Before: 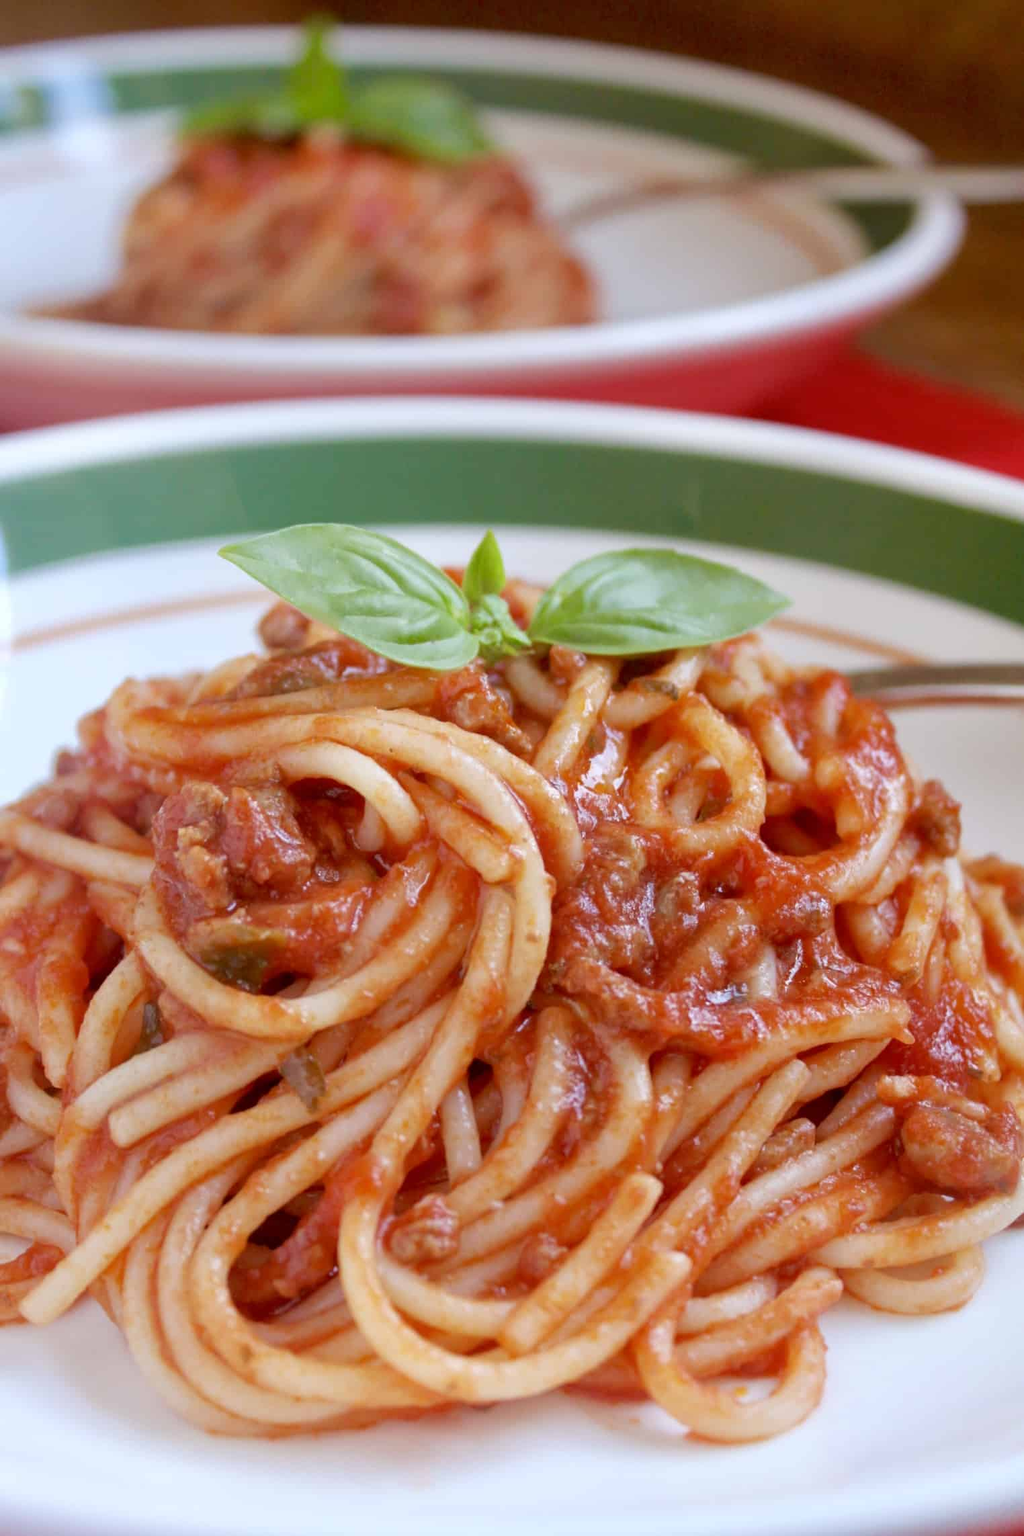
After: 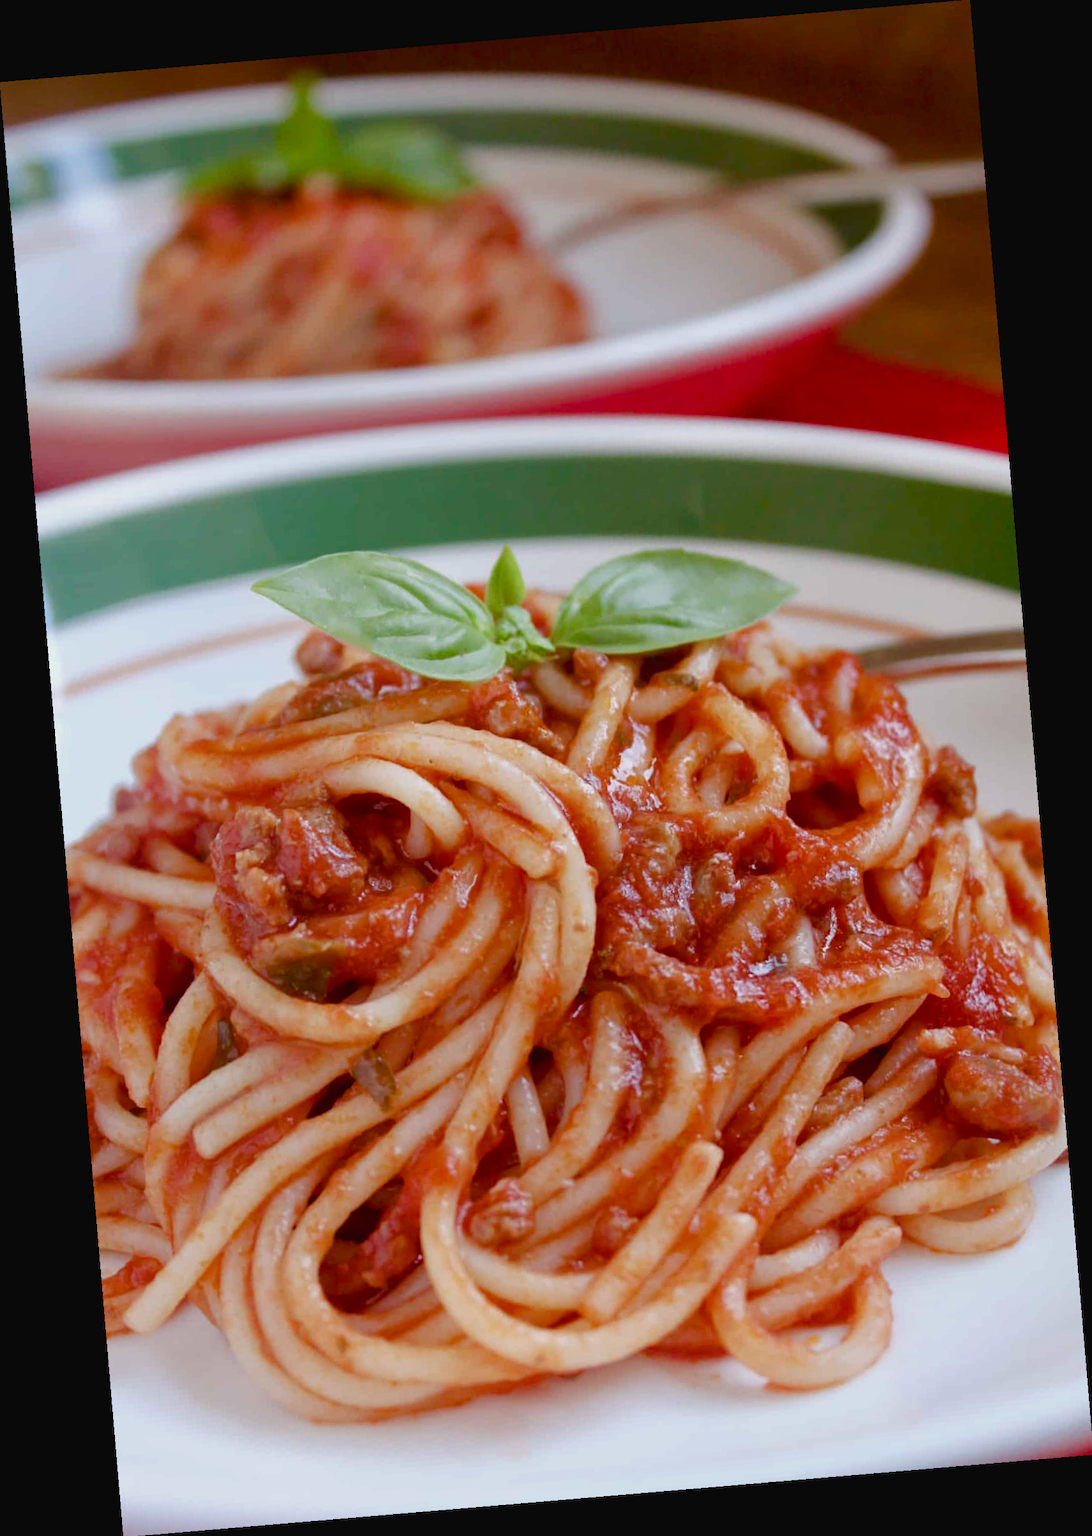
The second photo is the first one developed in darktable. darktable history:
rotate and perspective: rotation -4.86°, automatic cropping off
color balance rgb: shadows lift › luminance -10%, shadows lift › chroma 1%, shadows lift › hue 113°, power › luminance -15%, highlights gain › chroma 0.2%, highlights gain › hue 333°, global offset › luminance 0.5%, perceptual saturation grading › global saturation 20%, perceptual saturation grading › highlights -50%, perceptual saturation grading › shadows 25%, contrast -10%
